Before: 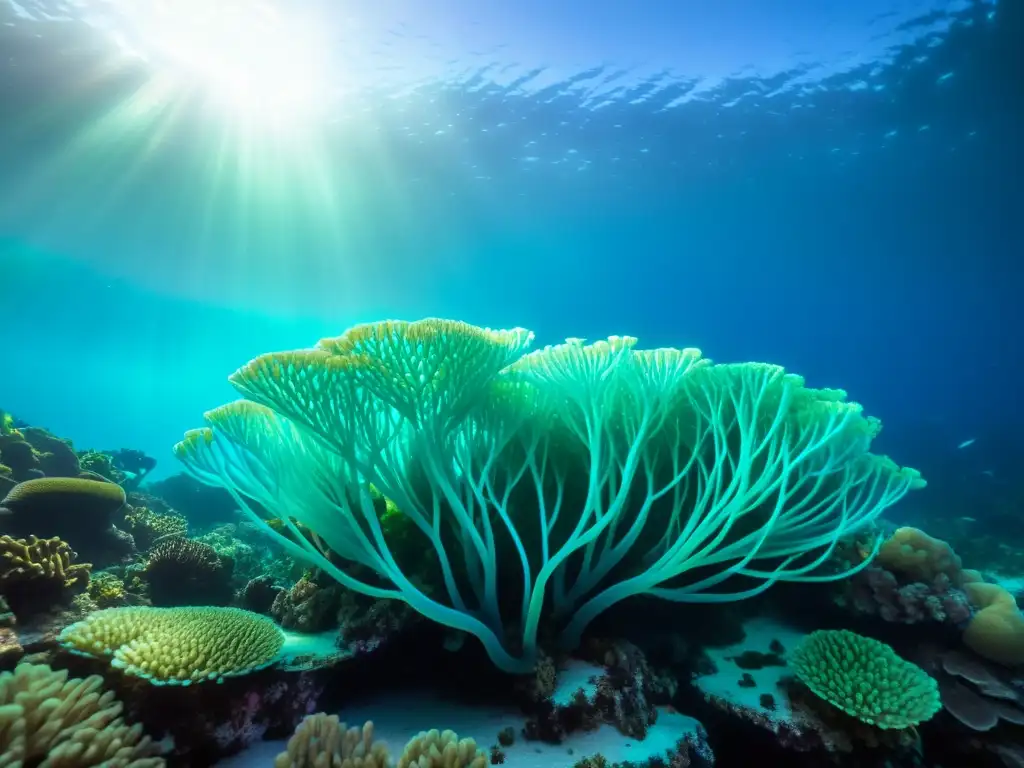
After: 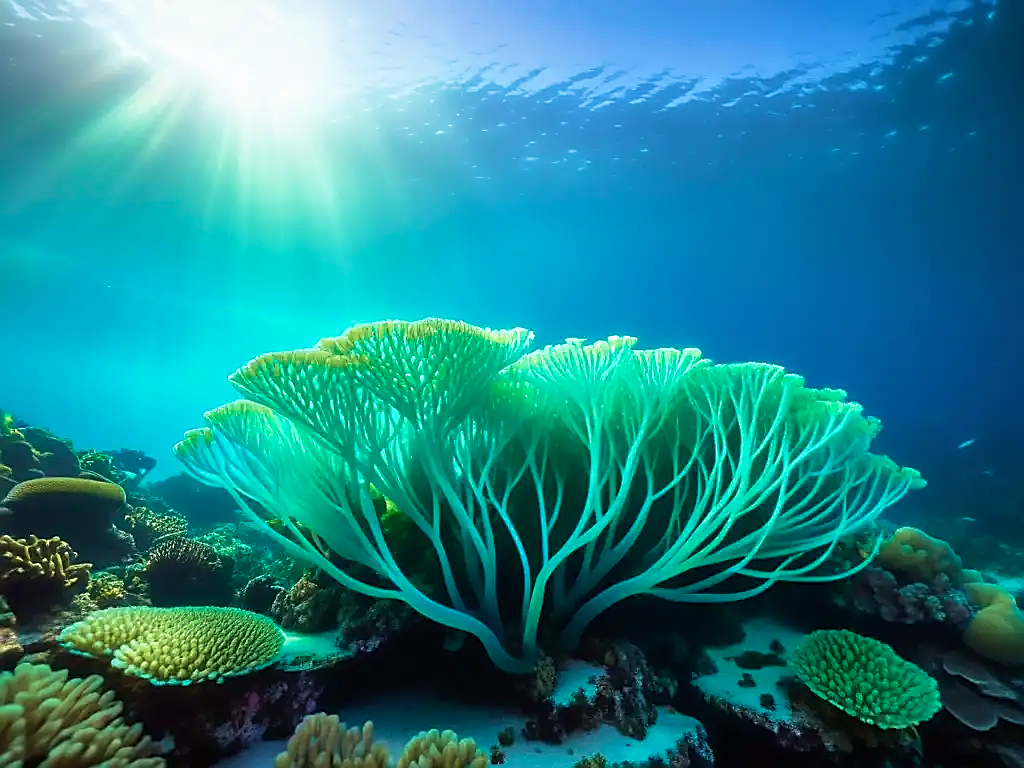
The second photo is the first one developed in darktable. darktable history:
tone equalizer: on, module defaults
velvia: strength 36.57%
sharpen: radius 1.4, amount 1.25, threshold 0.7
base curve: exposure shift 0, preserve colors none
